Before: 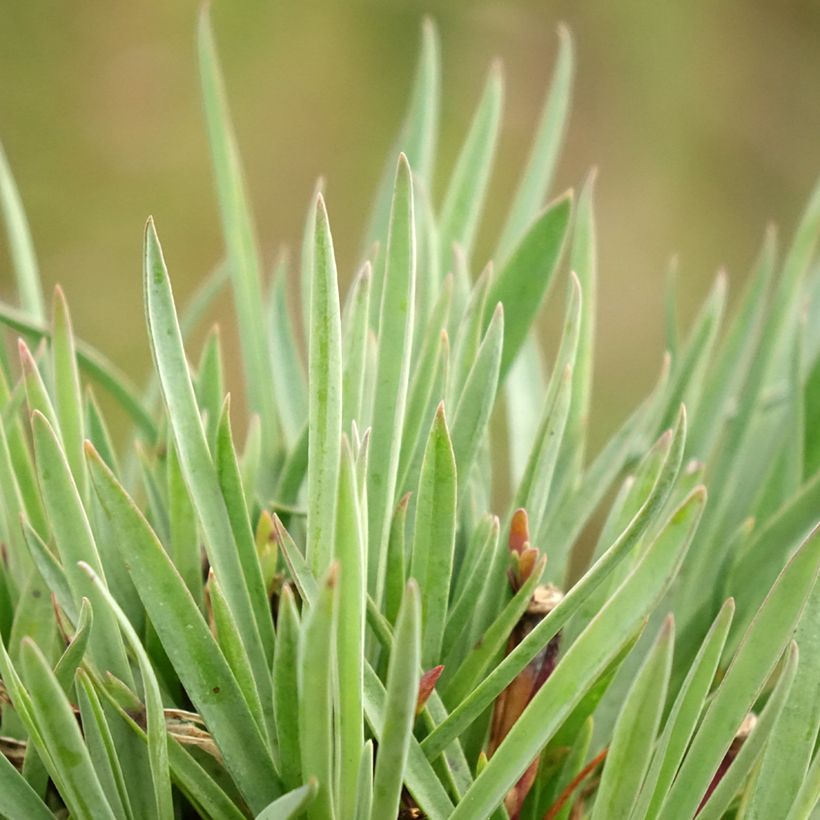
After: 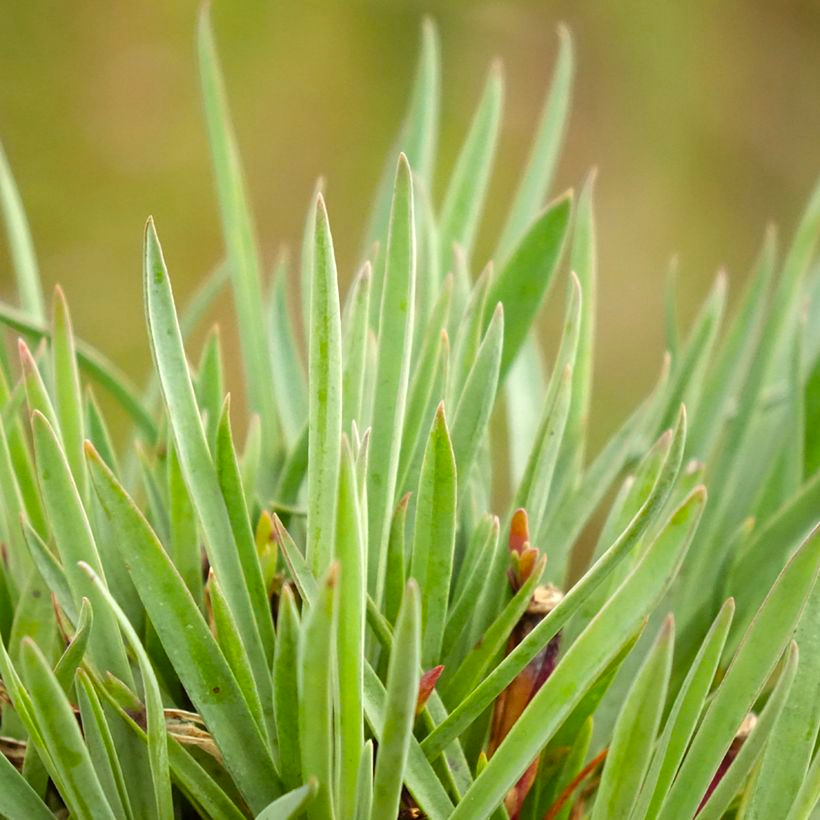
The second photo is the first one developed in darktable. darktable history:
color balance rgb: shadows lift › luminance 0.726%, shadows lift › chroma 6.973%, shadows lift › hue 301.74°, perceptual saturation grading › global saturation 25.07%
